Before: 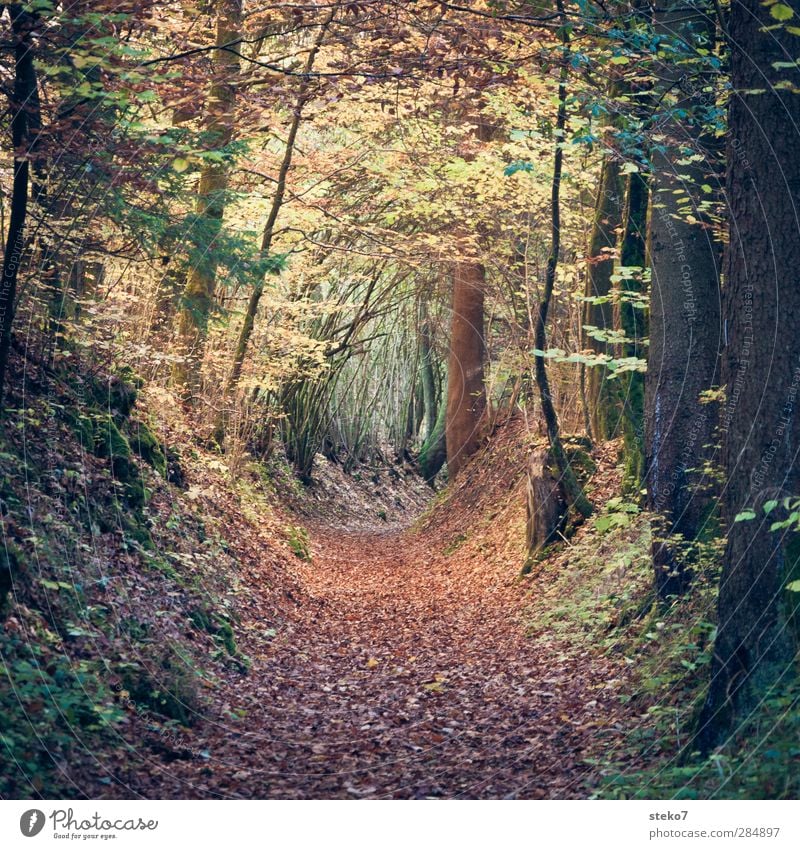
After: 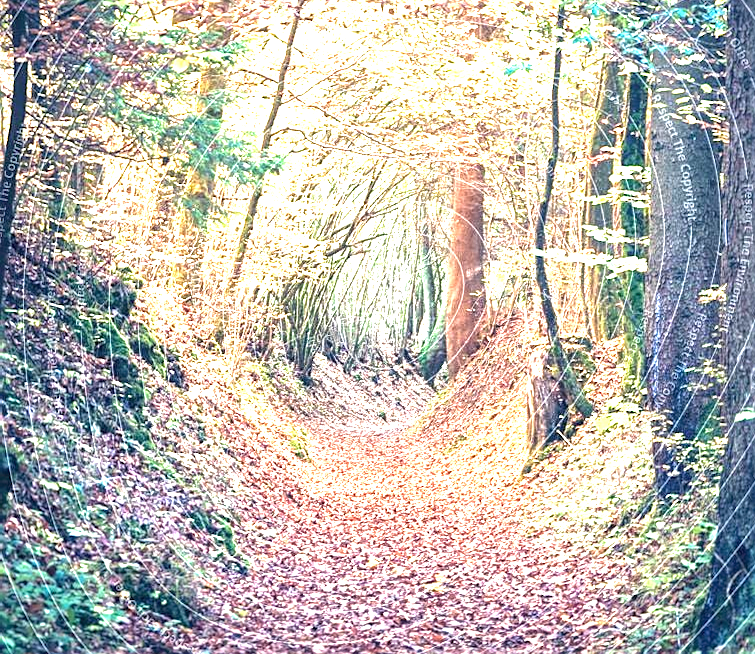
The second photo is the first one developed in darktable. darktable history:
sharpen: on, module defaults
crop and rotate: angle 0.072°, top 11.787%, right 5.453%, bottom 11.043%
exposure: black level correction 0, exposure 2.32 EV, compensate highlight preservation false
local contrast: on, module defaults
